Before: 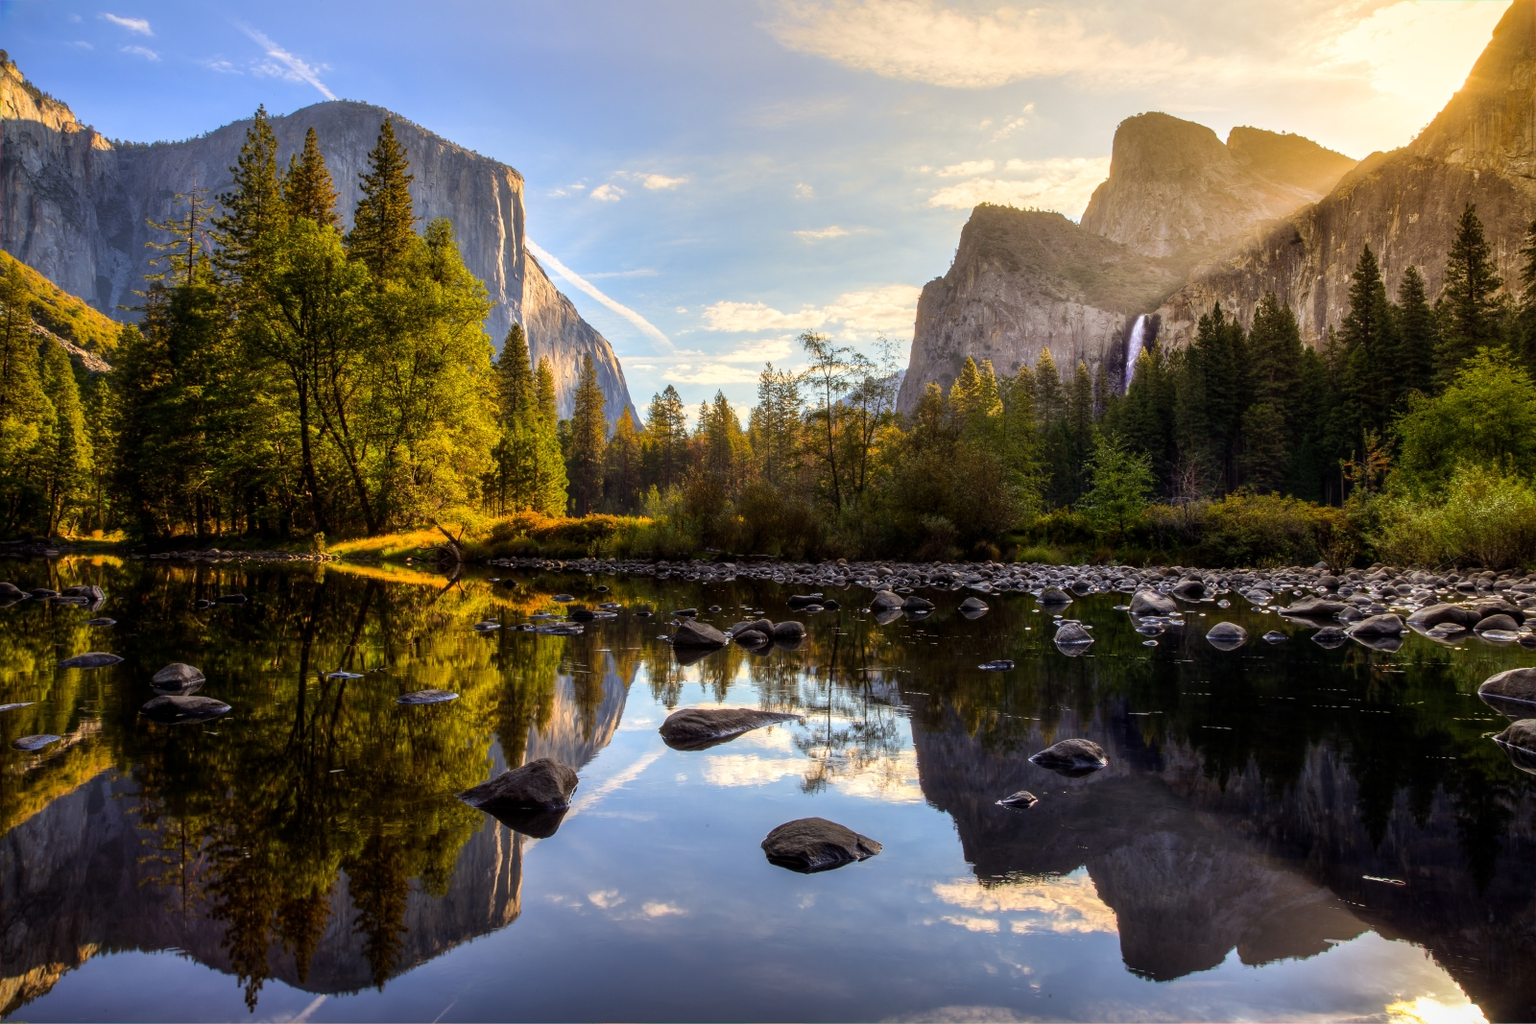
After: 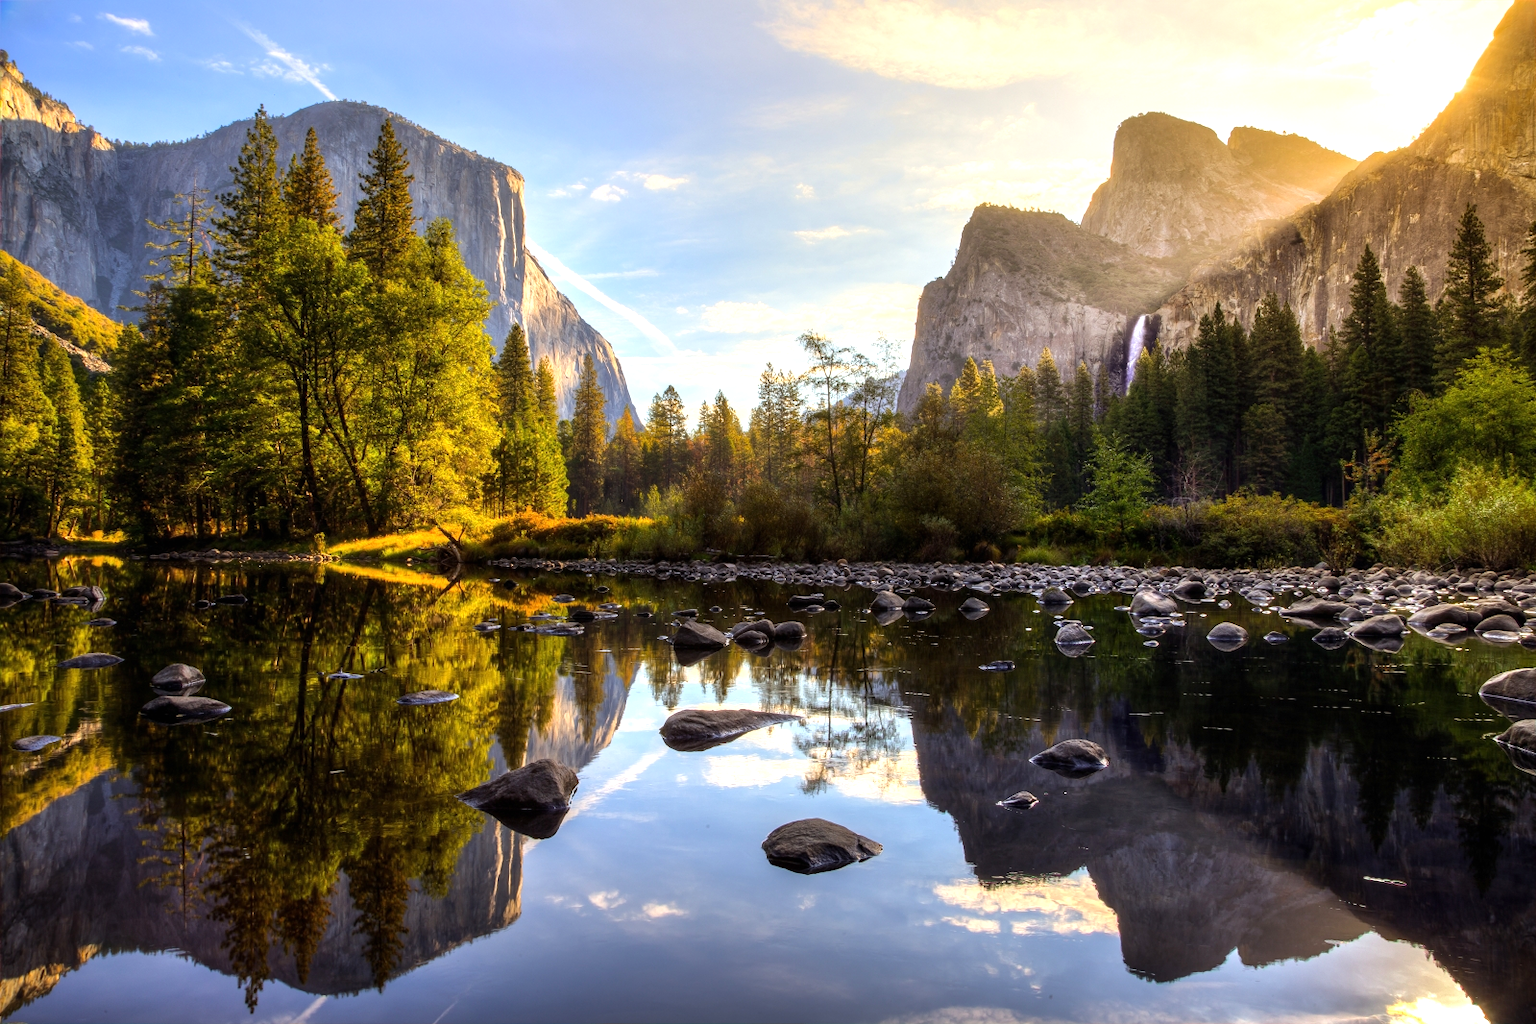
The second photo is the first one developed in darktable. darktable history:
exposure: black level correction 0, exposure 0.5 EV, compensate exposure bias true, compensate highlight preservation false
